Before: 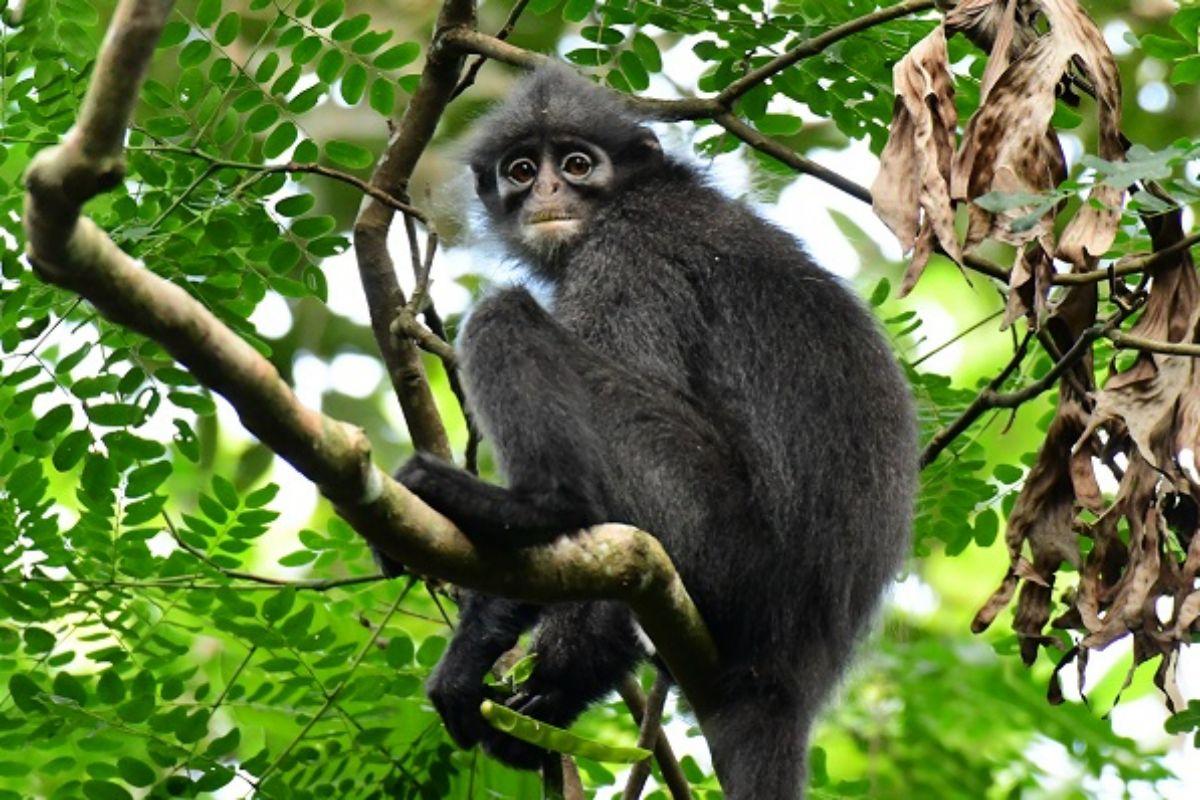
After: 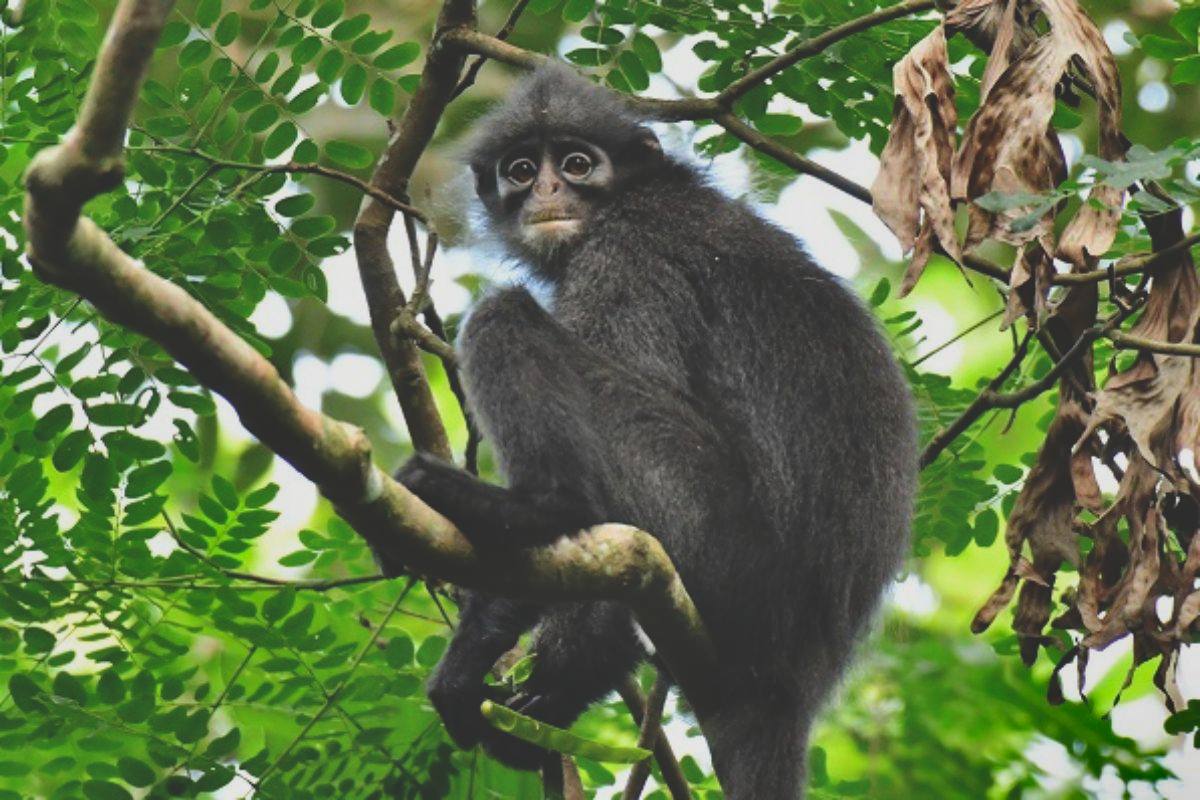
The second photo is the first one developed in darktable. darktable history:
exposure: black level correction -0.03, compensate exposure bias true, compensate highlight preservation false
shadows and highlights: shadows 81.12, white point adjustment -9.24, highlights -61.41, soften with gaussian
